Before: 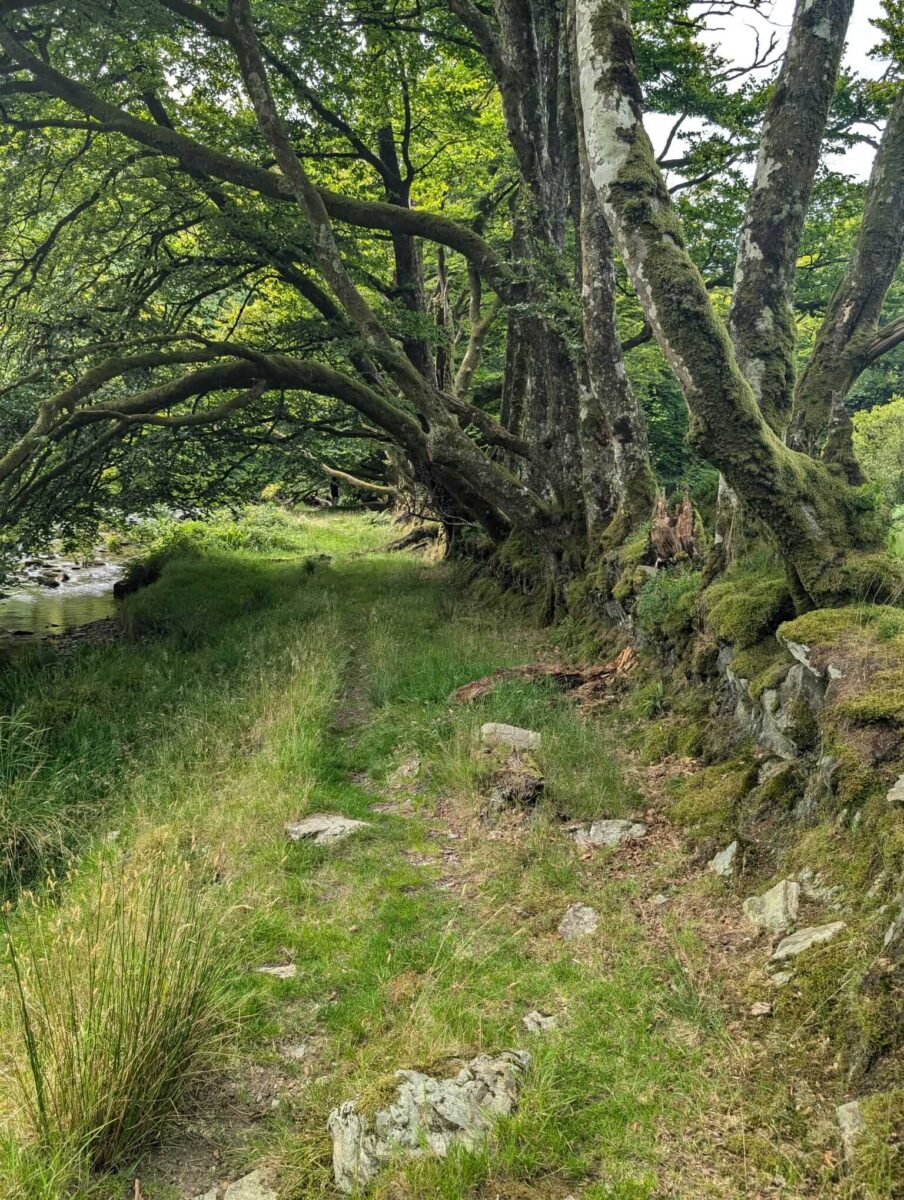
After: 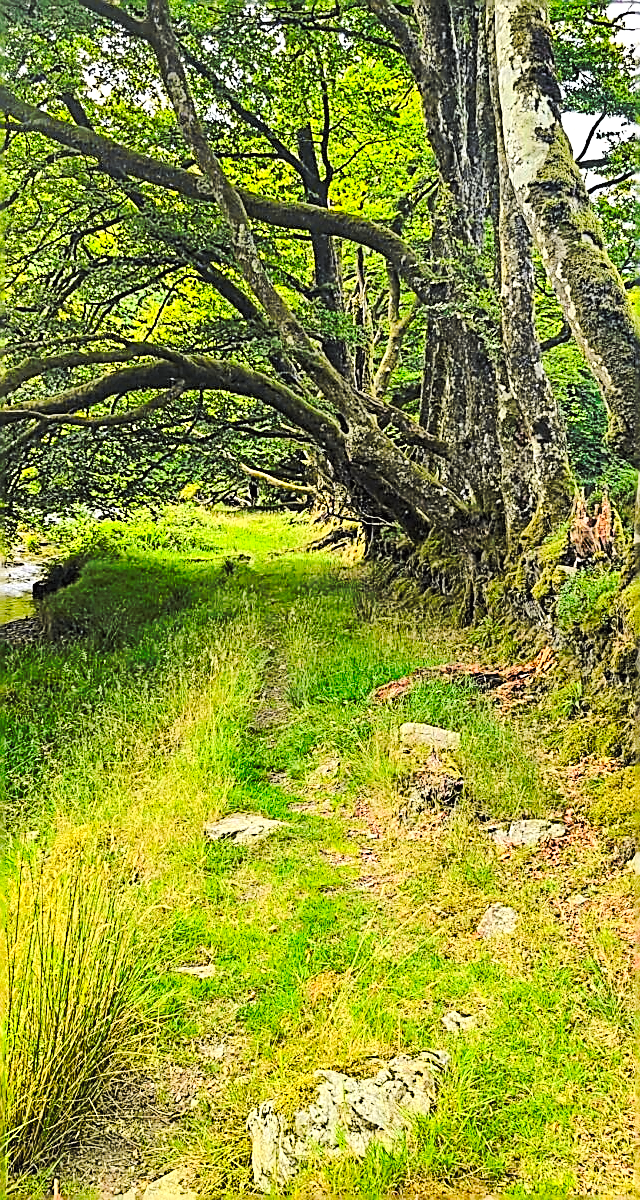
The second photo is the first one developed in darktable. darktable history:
exposure: exposure 0.741 EV, compensate highlight preservation false
sharpen: amount 1.856
crop and rotate: left 8.992%, right 20.18%
tone curve: curves: ch0 [(0, 0.013) (0.036, 0.045) (0.274, 0.286) (0.566, 0.623) (0.794, 0.827) (1, 0.953)]; ch1 [(0, 0) (0.389, 0.403) (0.462, 0.48) (0.499, 0.5) (0.524, 0.527) (0.57, 0.599) (0.626, 0.65) (0.761, 0.781) (1, 1)]; ch2 [(0, 0) (0.464, 0.478) (0.5, 0.501) (0.533, 0.542) (0.599, 0.613) (0.704, 0.731) (1, 1)], color space Lab, independent channels, preserve colors none
color balance rgb: perceptual saturation grading › global saturation 0.881%, perceptual saturation grading › mid-tones 11.382%, global vibrance 10.858%
contrast brightness saturation: contrast 0.065, brightness 0.176, saturation 0.415
base curve: curves: ch0 [(0, 0) (0.073, 0.04) (0.157, 0.139) (0.492, 0.492) (0.758, 0.758) (1, 1)], preserve colors none
